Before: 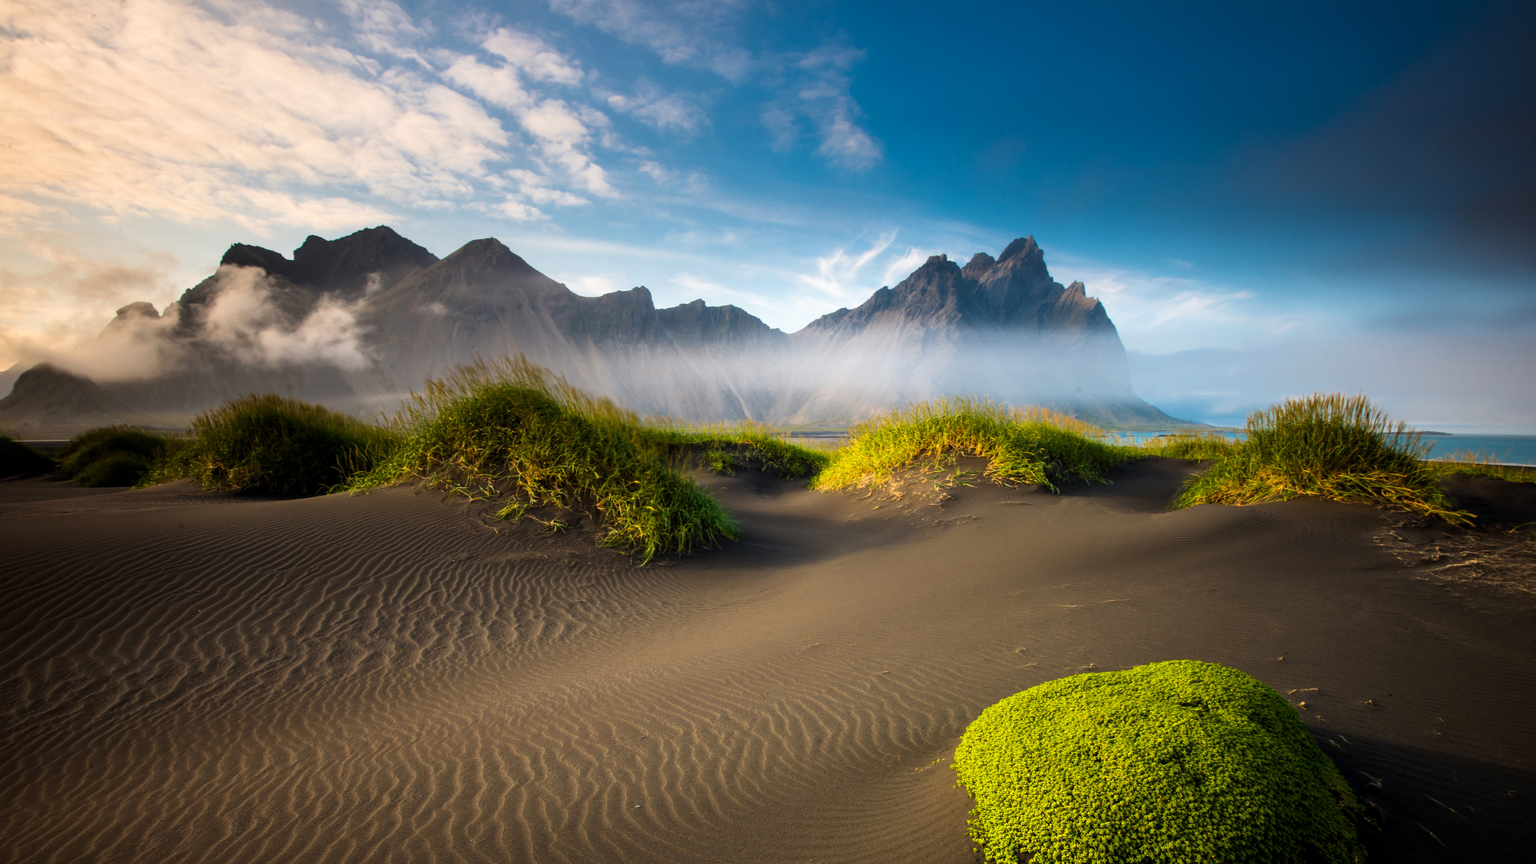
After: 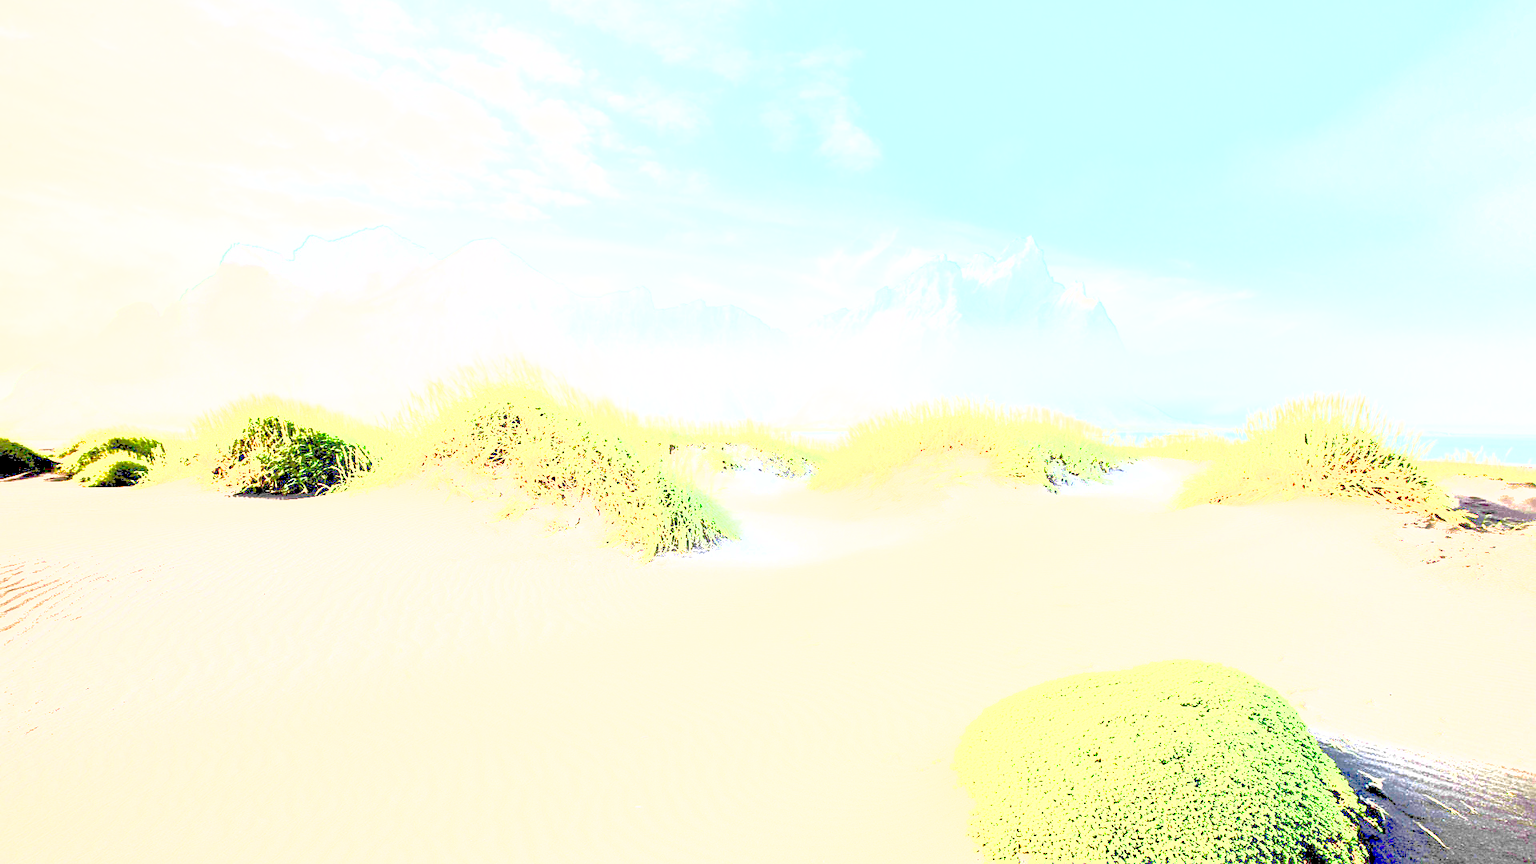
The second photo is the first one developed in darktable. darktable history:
sharpen: on, module defaults
shadows and highlights: on, module defaults
exposure: exposure 7.915 EV, compensate highlight preservation false
